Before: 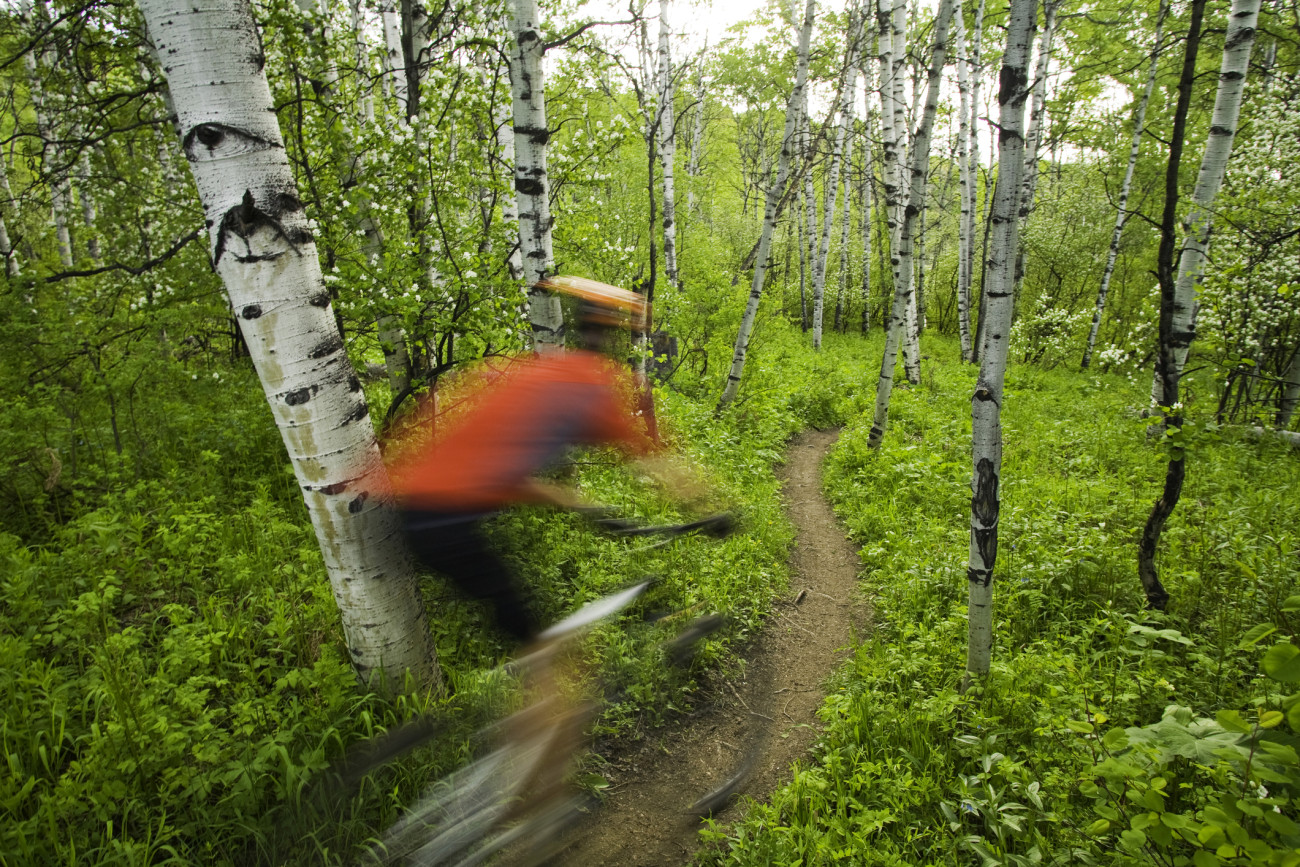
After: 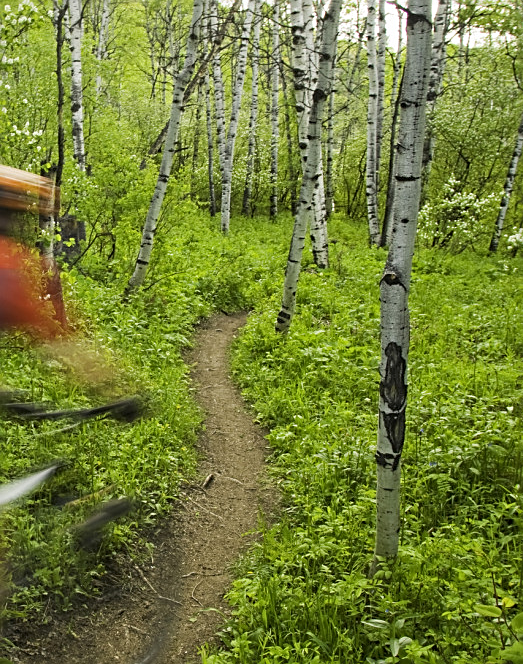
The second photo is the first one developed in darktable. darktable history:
sharpen: on, module defaults
crop: left 45.544%, top 13.49%, right 14.196%, bottom 9.891%
